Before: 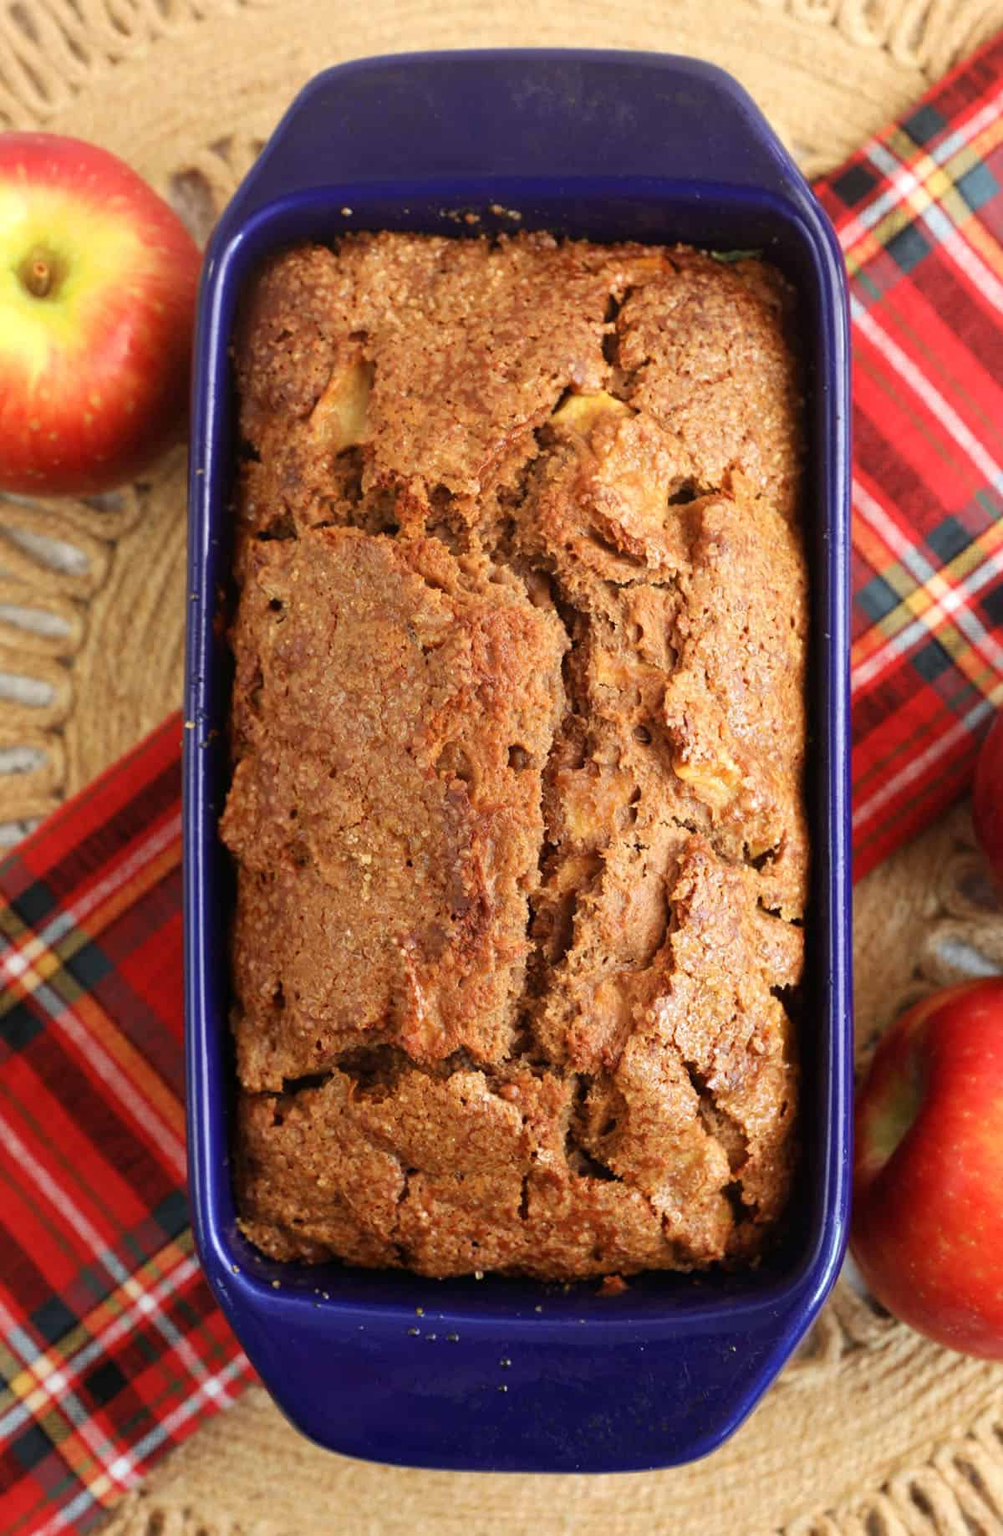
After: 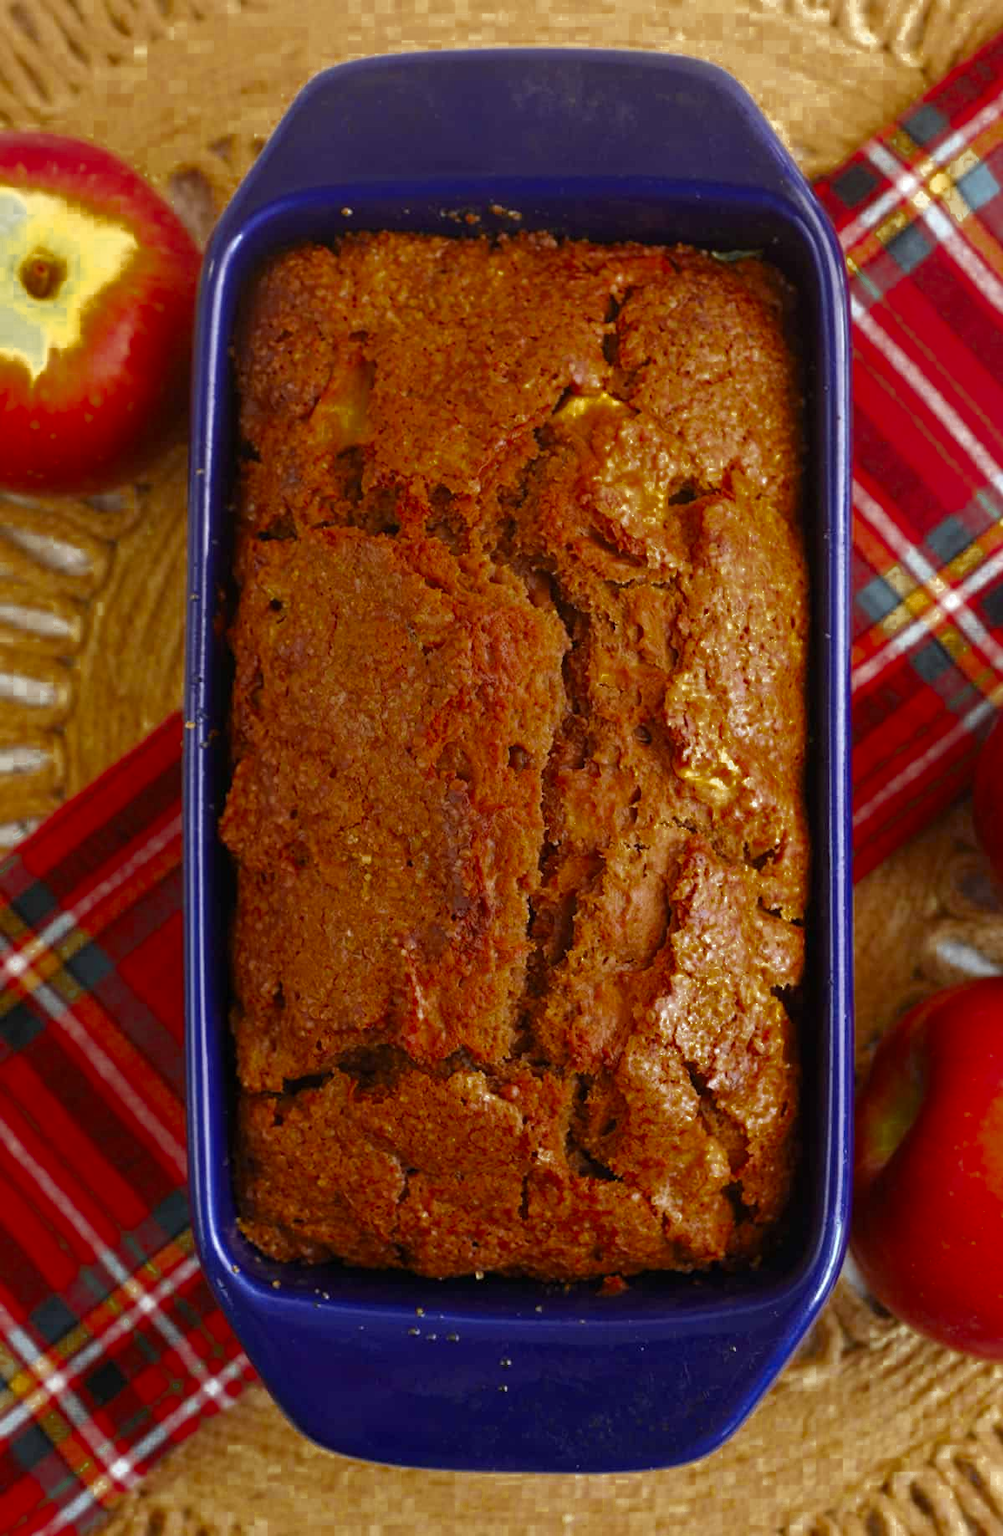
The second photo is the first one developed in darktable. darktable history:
color zones: curves: ch0 [(0.11, 0.396) (0.195, 0.36) (0.25, 0.5) (0.303, 0.412) (0.357, 0.544) (0.75, 0.5) (0.967, 0.328)]; ch1 [(0, 0.468) (0.112, 0.512) (0.202, 0.6) (0.25, 0.5) (0.307, 0.352) (0.357, 0.544) (0.75, 0.5) (0.963, 0.524)], mix 101.19%
